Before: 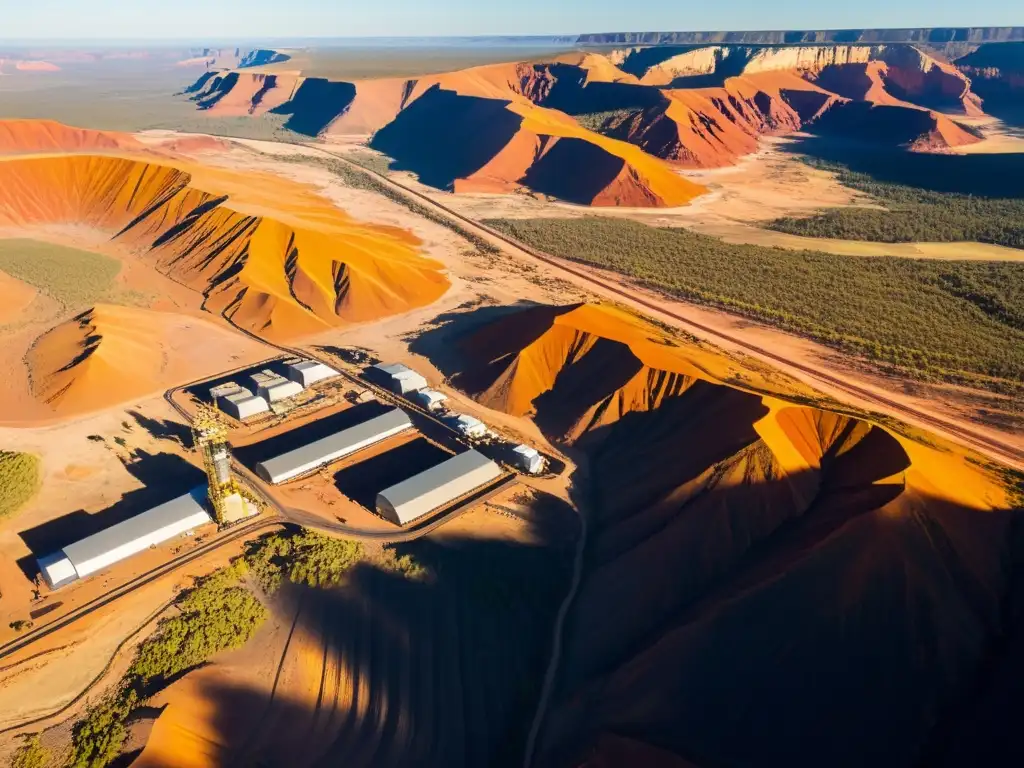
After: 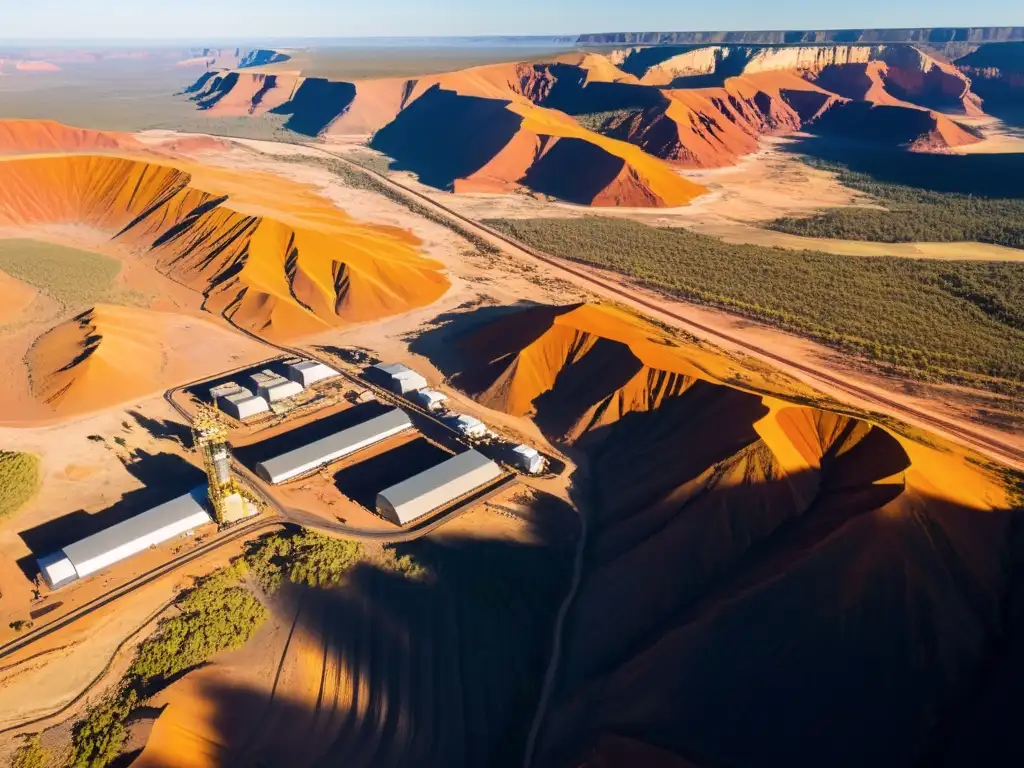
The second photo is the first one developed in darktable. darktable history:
contrast brightness saturation: saturation -0.04
white balance: red 1.009, blue 1.027
